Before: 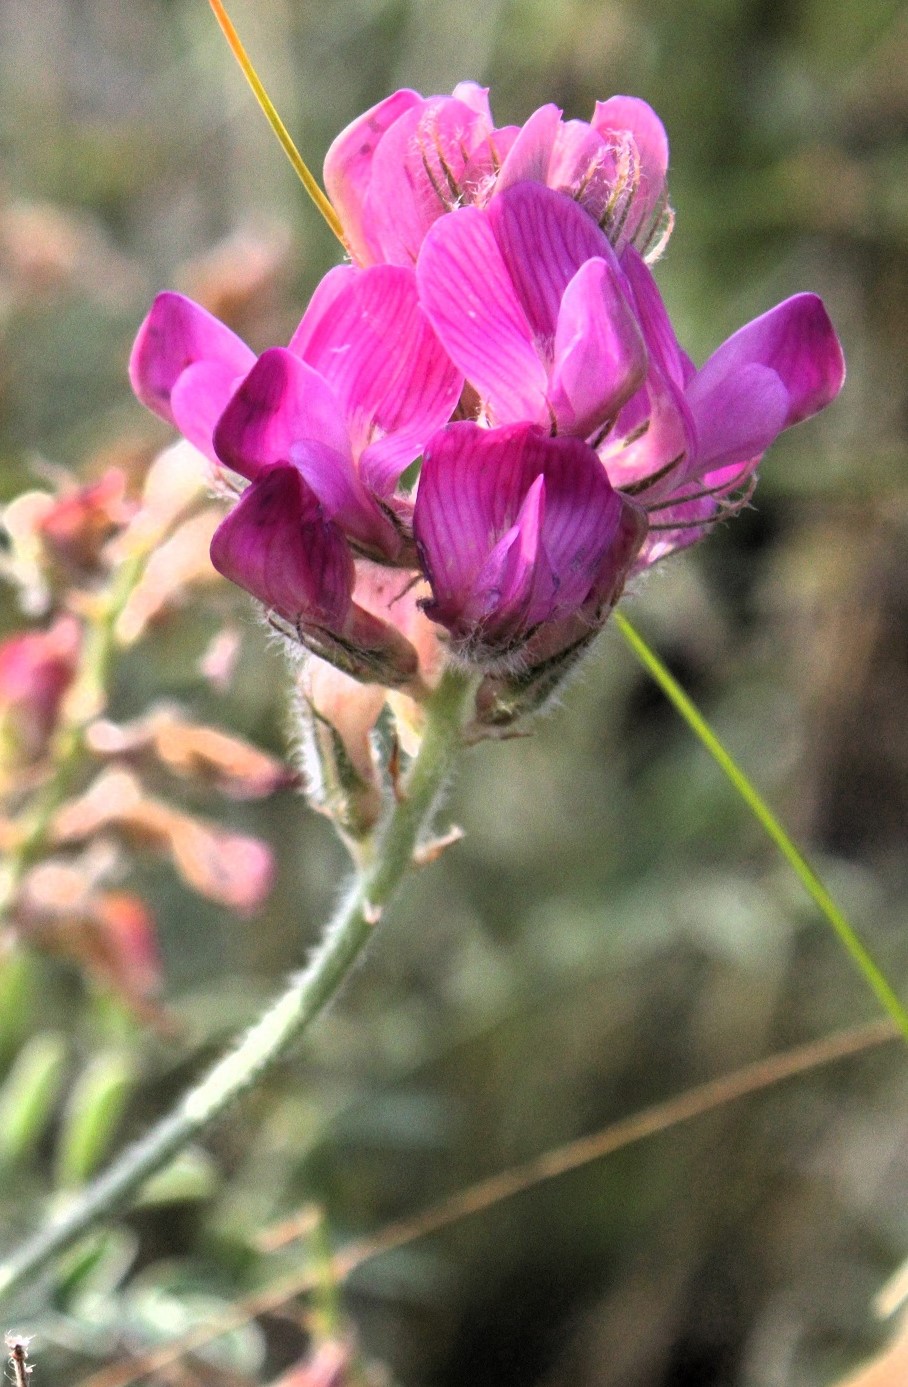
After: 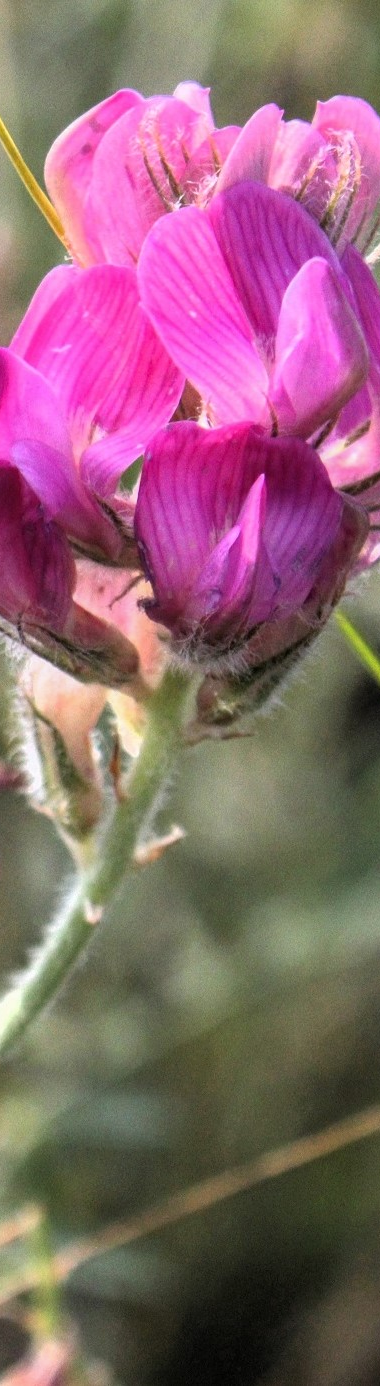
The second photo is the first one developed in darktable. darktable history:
shadows and highlights: radius 333.84, shadows 64.85, highlights 4.24, compress 87.56%, soften with gaussian
crop: left 30.833%, right 27.283%
local contrast: detail 109%
